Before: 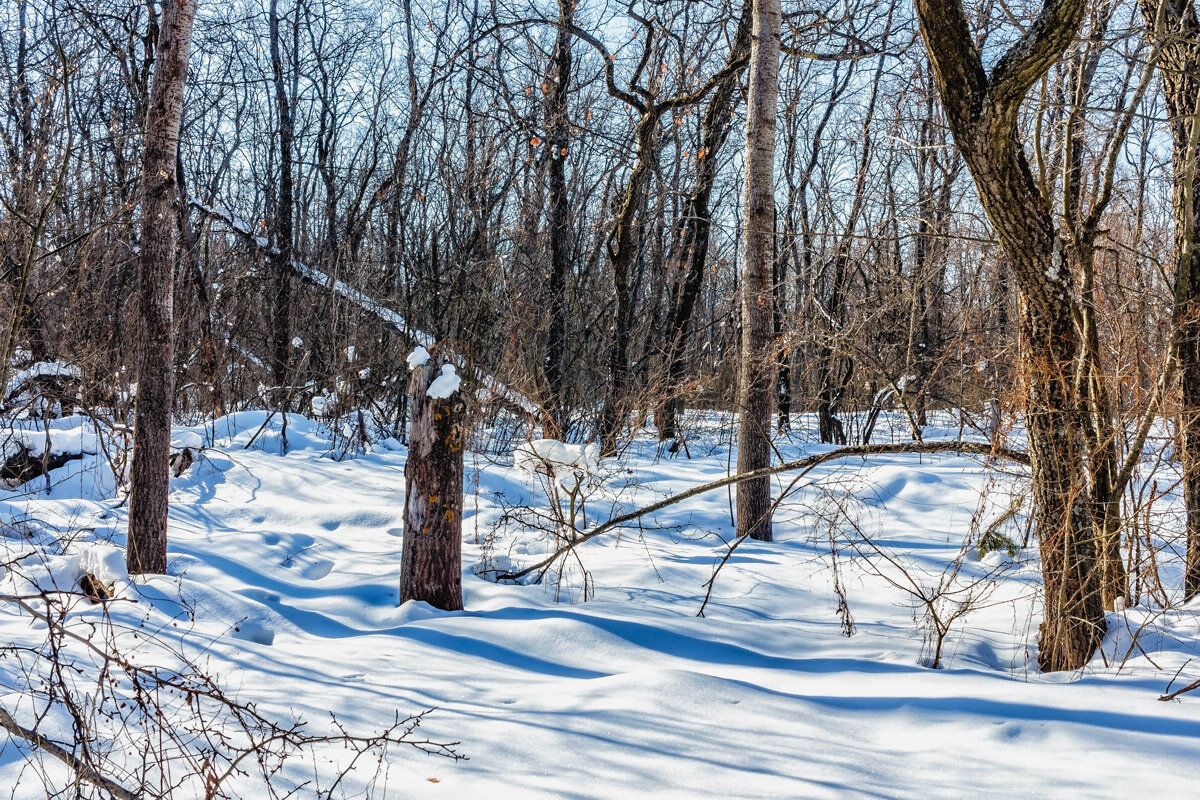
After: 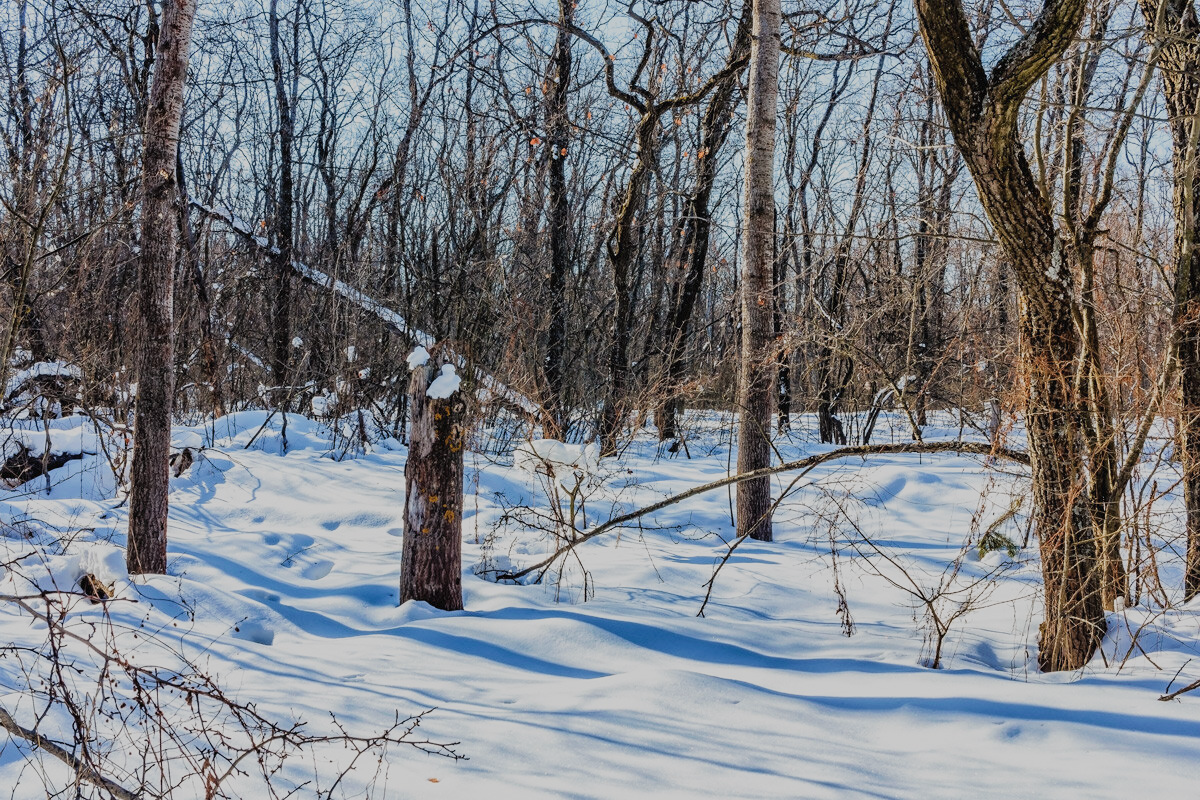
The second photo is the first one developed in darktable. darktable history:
filmic rgb: black relative exposure -16 EV, white relative exposure 4.96 EV, hardness 6.2, color science v5 (2021), contrast in shadows safe, contrast in highlights safe
